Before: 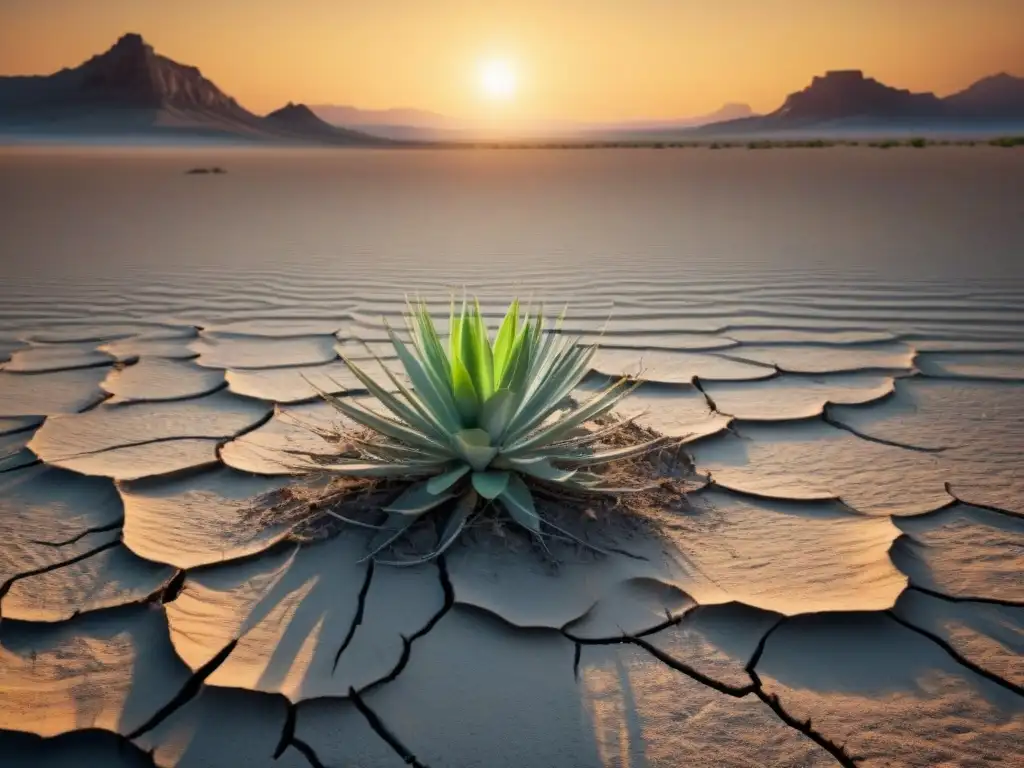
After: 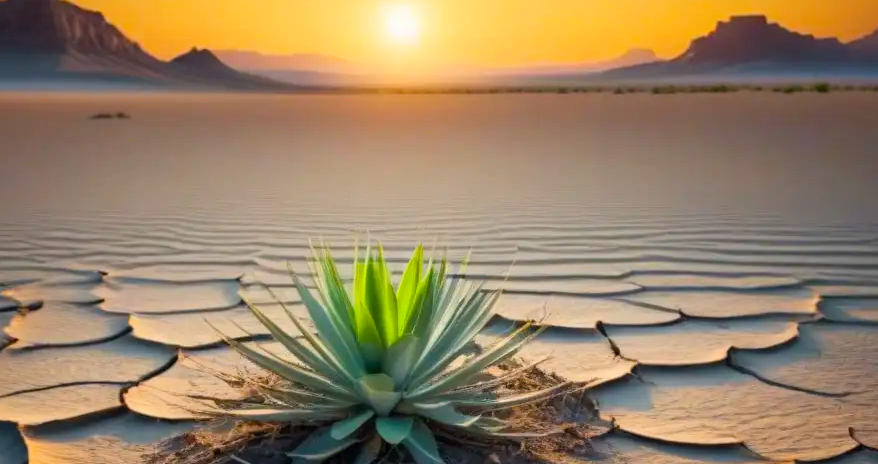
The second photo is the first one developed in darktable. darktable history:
color balance rgb: perceptual saturation grading › global saturation 35.439%, global vibrance 20%
crop and rotate: left 9.382%, top 7.223%, right 4.802%, bottom 32.331%
contrast brightness saturation: contrast 0.052, brightness 0.056, saturation 0.007
